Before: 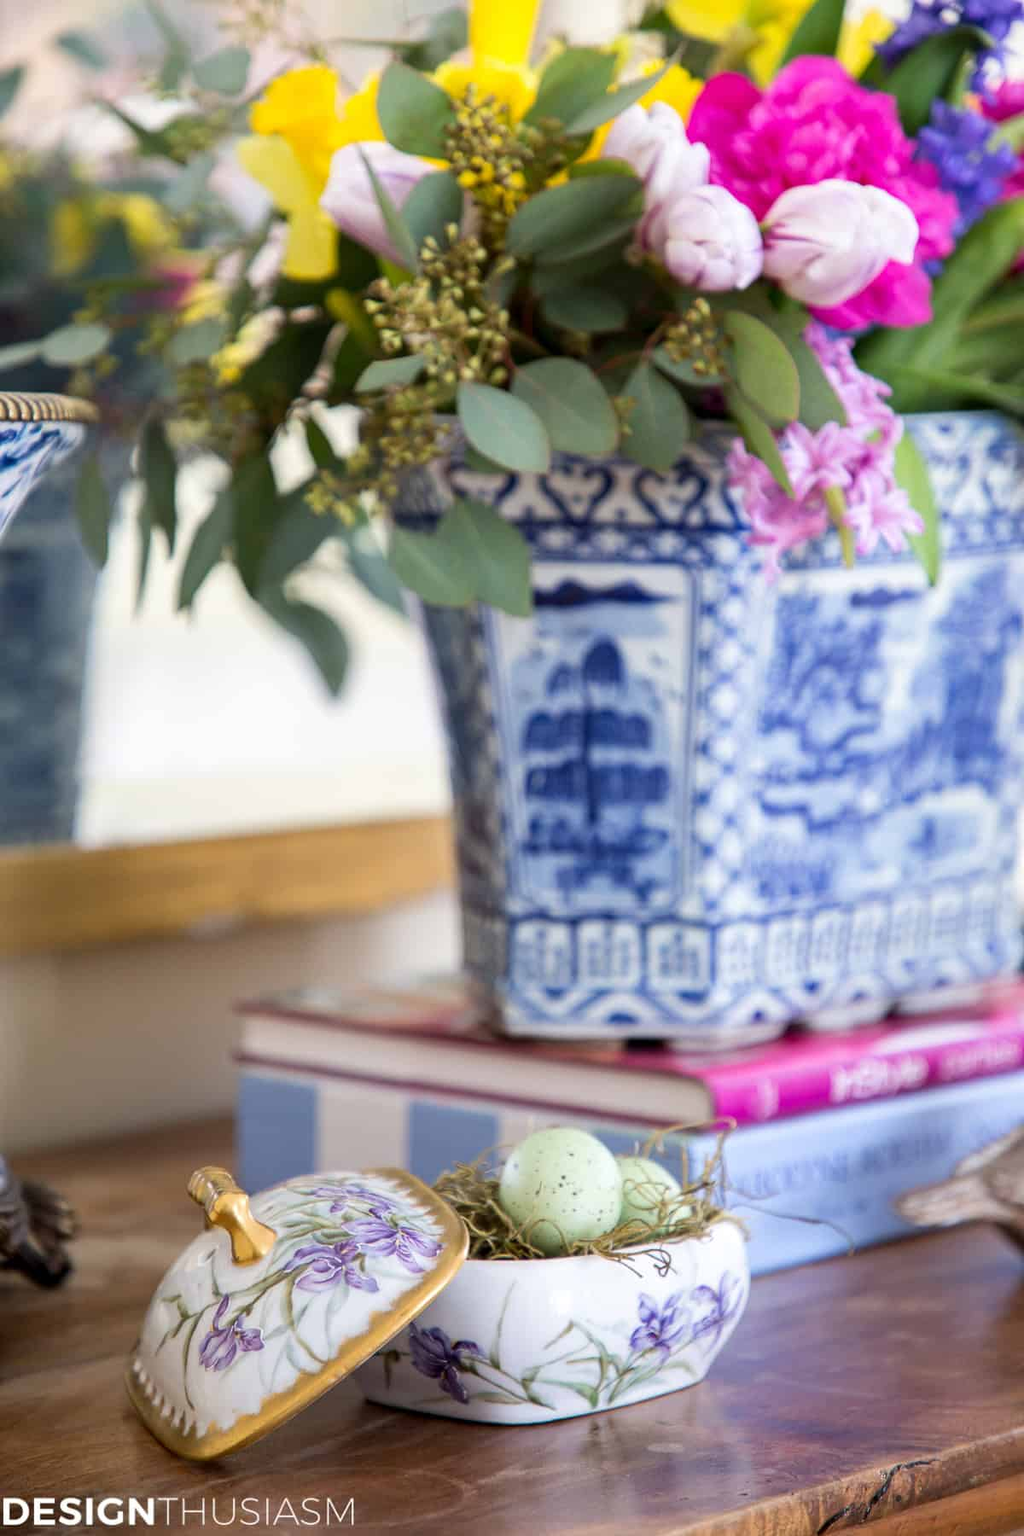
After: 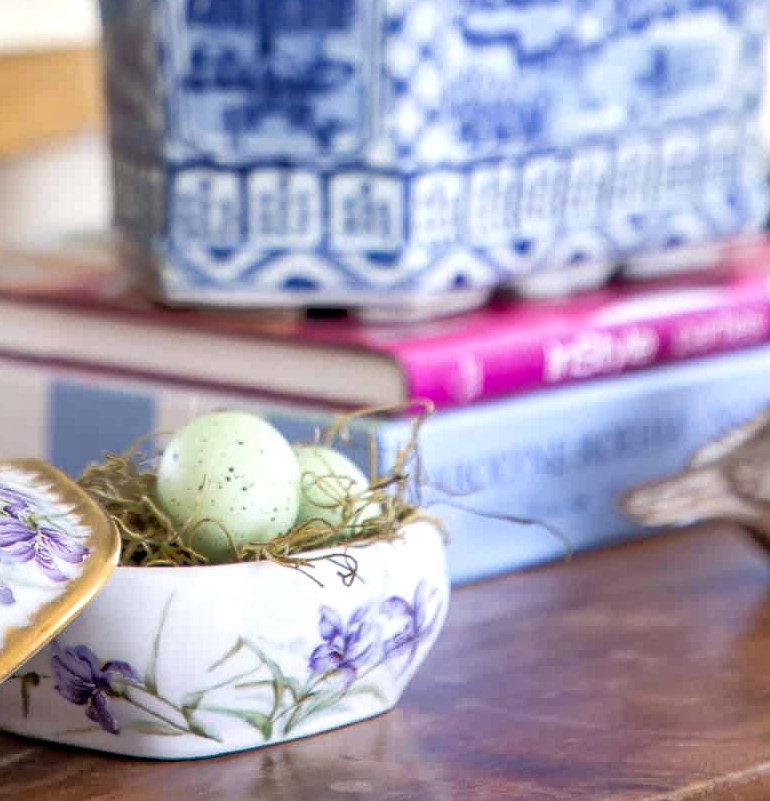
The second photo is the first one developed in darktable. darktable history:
crop and rotate: left 35.761%, top 50.575%, bottom 4.887%
local contrast: mode bilateral grid, contrast 20, coarseness 50, detail 119%, midtone range 0.2
tone equalizer: -8 EV -0.498 EV, -7 EV -0.302 EV, -6 EV -0.097 EV, -5 EV 0.396 EV, -4 EV 0.965 EV, -3 EV 0.82 EV, -2 EV -0.014 EV, -1 EV 0.138 EV, +0 EV -0.027 EV, mask exposure compensation -0.495 EV
